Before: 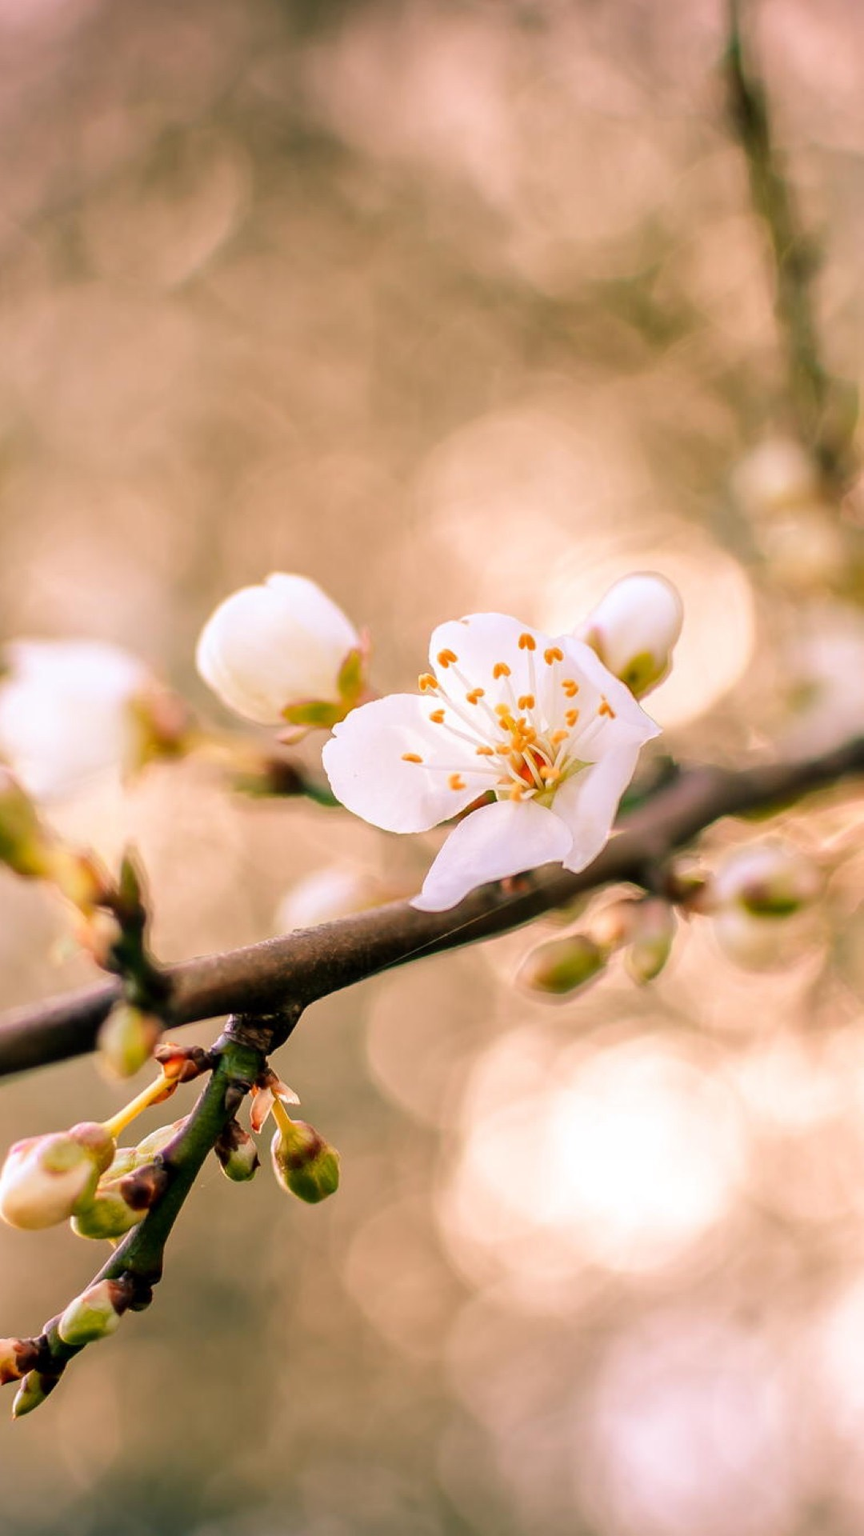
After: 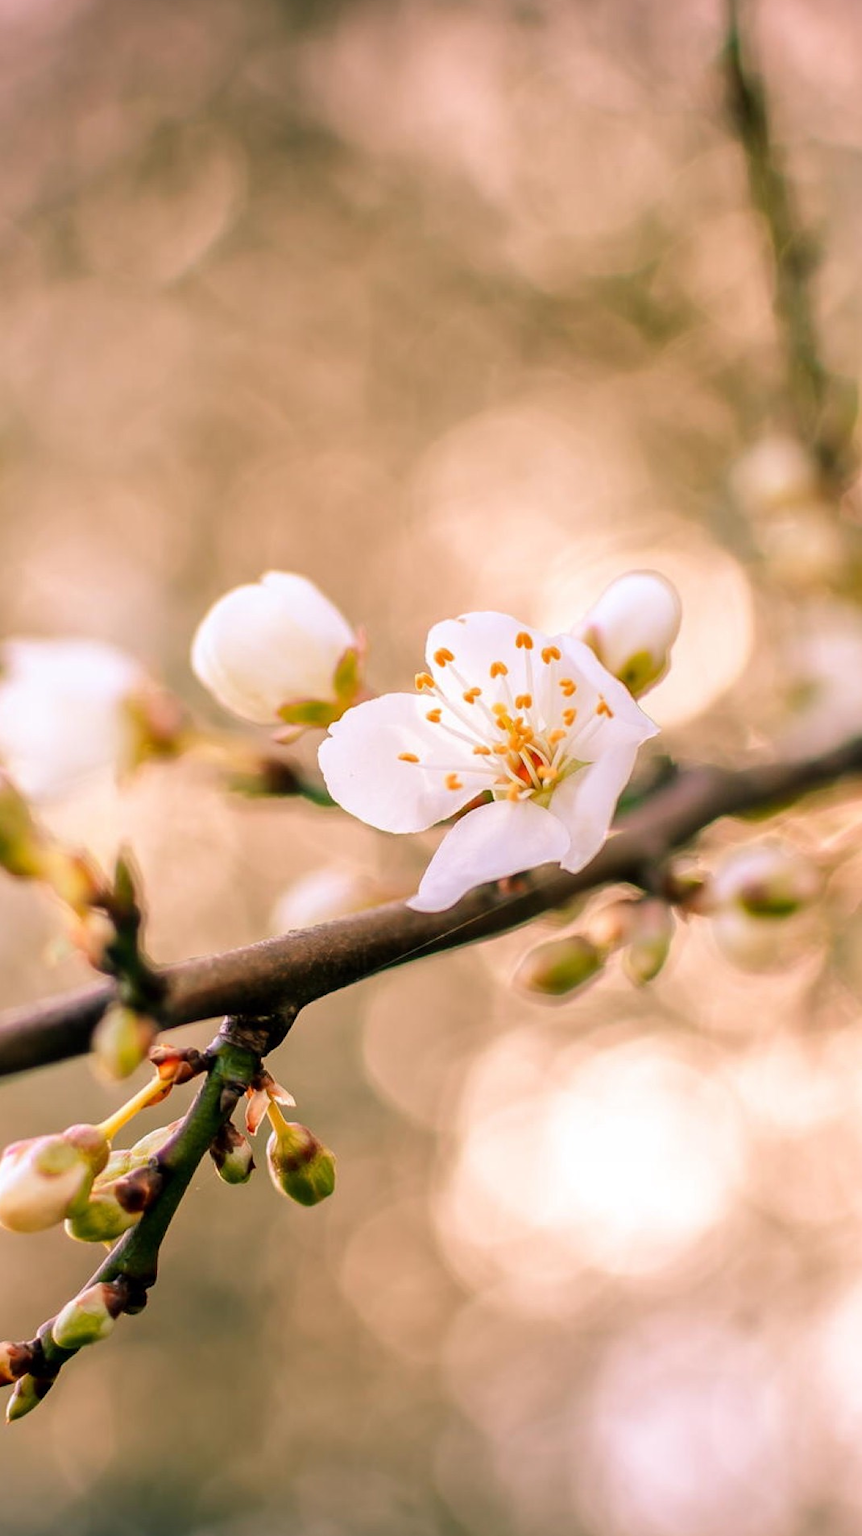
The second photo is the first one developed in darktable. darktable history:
crop and rotate: left 0.779%, top 0.405%, bottom 0.257%
